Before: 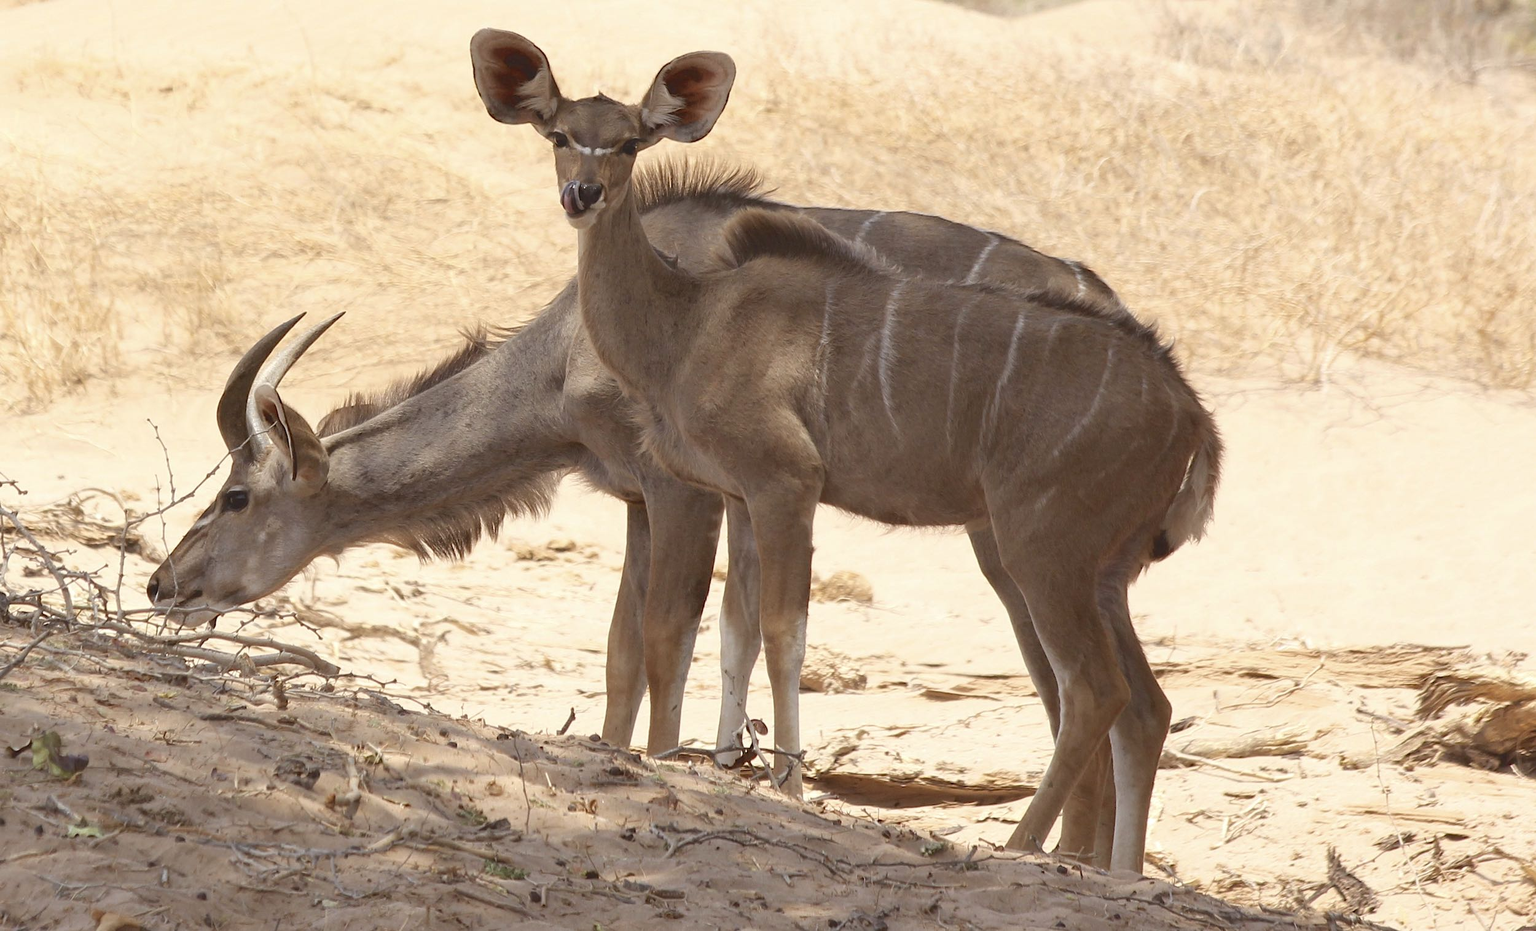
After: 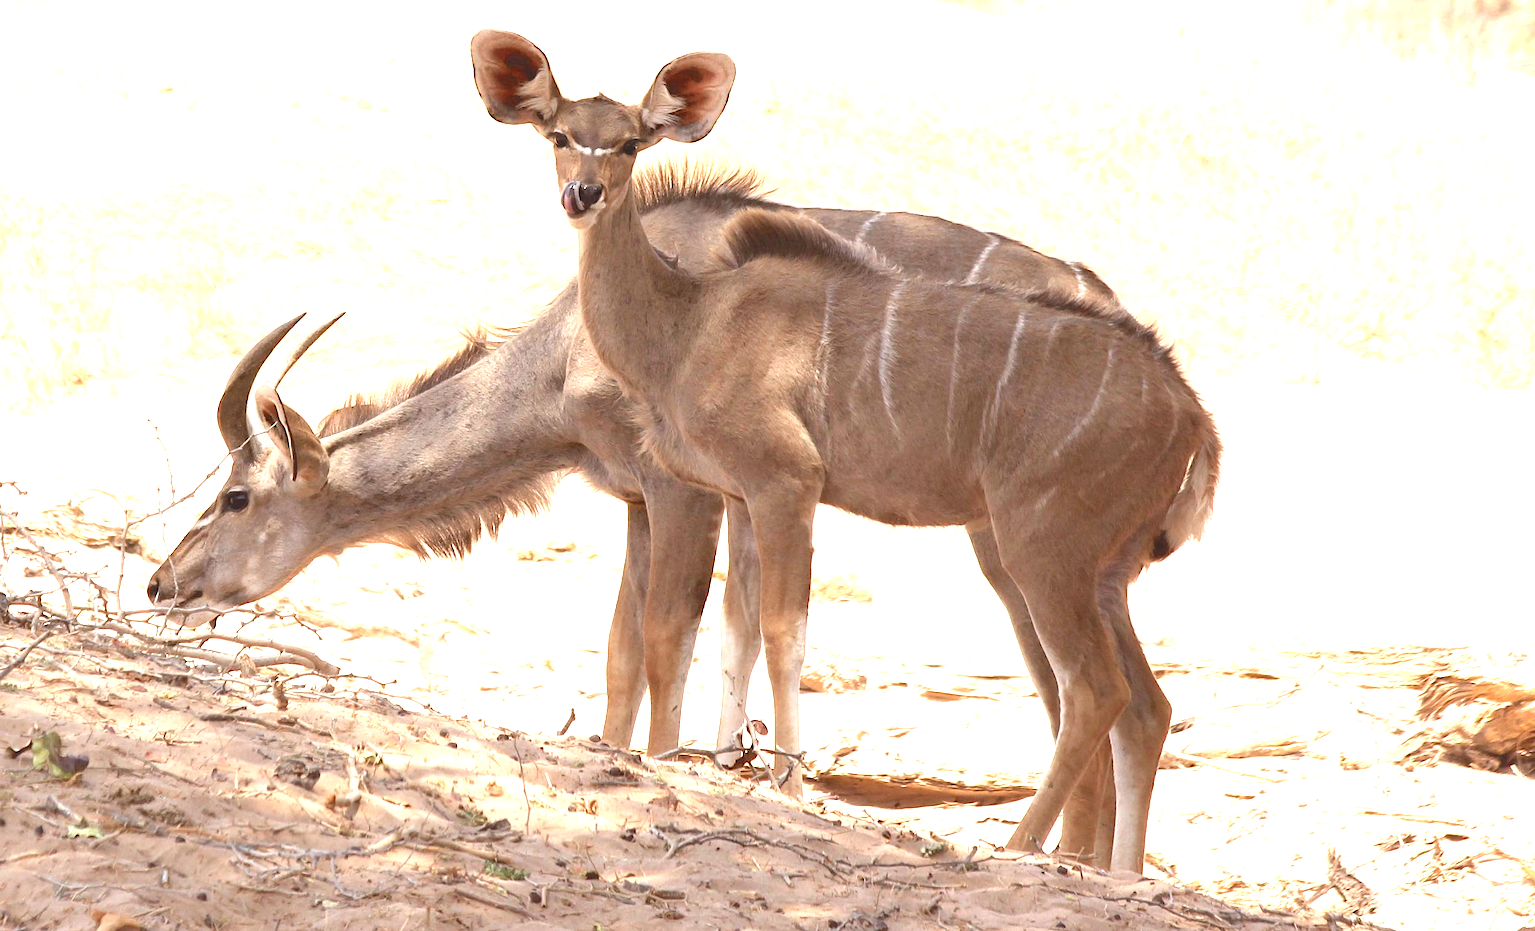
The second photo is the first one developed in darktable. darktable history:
exposure: black level correction 0, exposure 0.5 EV, compensate exposure bias true, compensate highlight preservation false
tone equalizer: -8 EV -0.734 EV, -7 EV -0.726 EV, -6 EV -0.577 EV, -5 EV -0.422 EV, -3 EV 0.391 EV, -2 EV 0.6 EV, -1 EV 0.674 EV, +0 EV 0.779 EV
